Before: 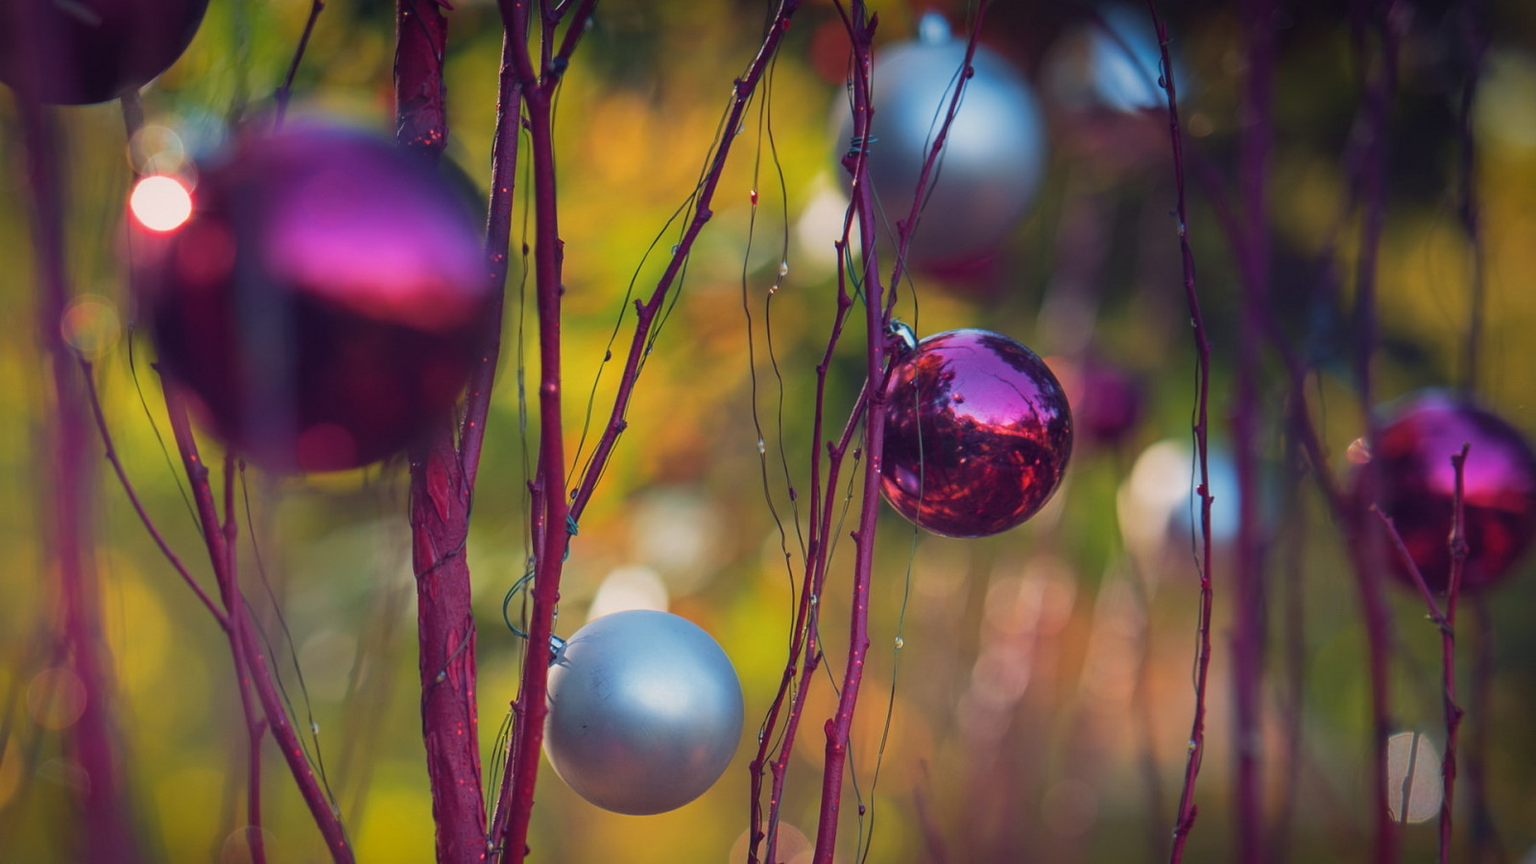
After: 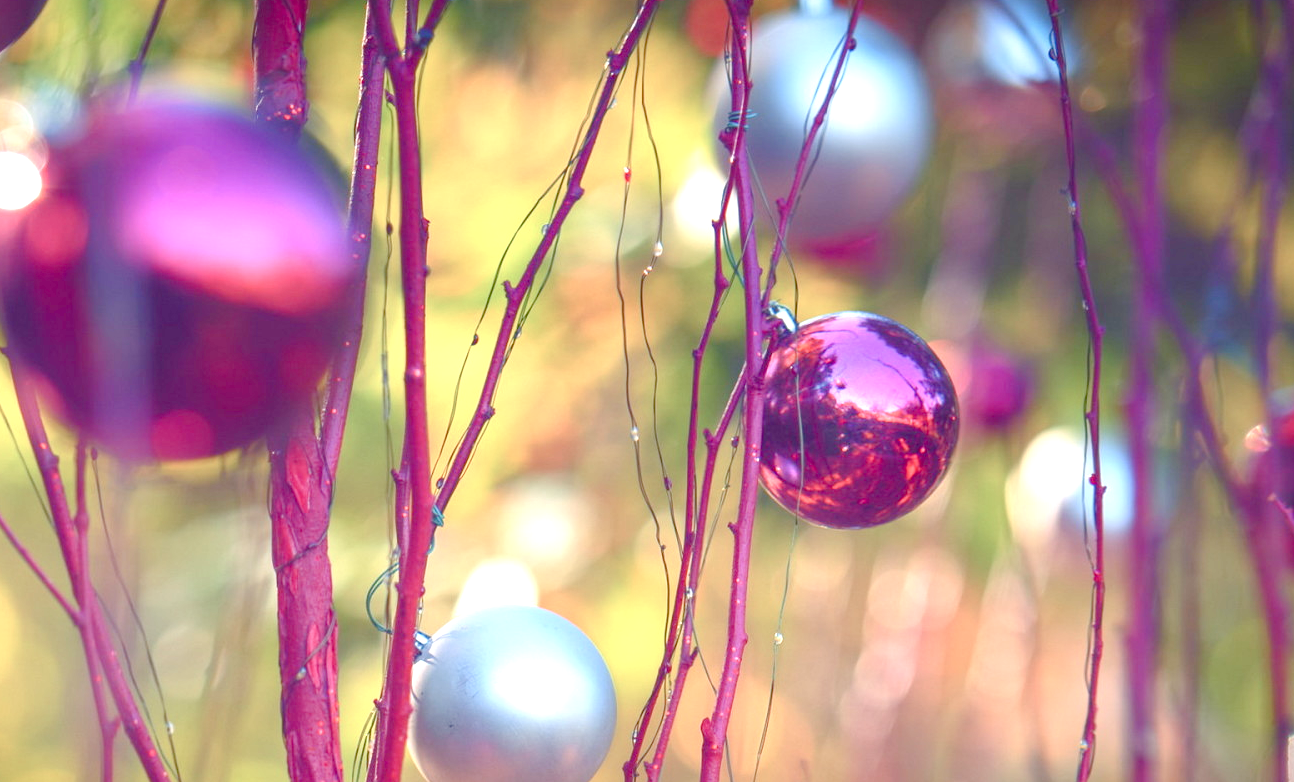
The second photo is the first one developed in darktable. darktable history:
exposure: exposure 2 EV, compensate exposure bias true, compensate highlight preservation false
crop: left 9.929%, top 3.475%, right 9.188%, bottom 9.529%
contrast brightness saturation: saturation -0.05
color balance rgb: shadows lift › chroma 1%, shadows lift › hue 113°, highlights gain › chroma 0.2%, highlights gain › hue 333°, perceptual saturation grading › global saturation 20%, perceptual saturation grading › highlights -50%, perceptual saturation grading › shadows 25%, contrast -20%
